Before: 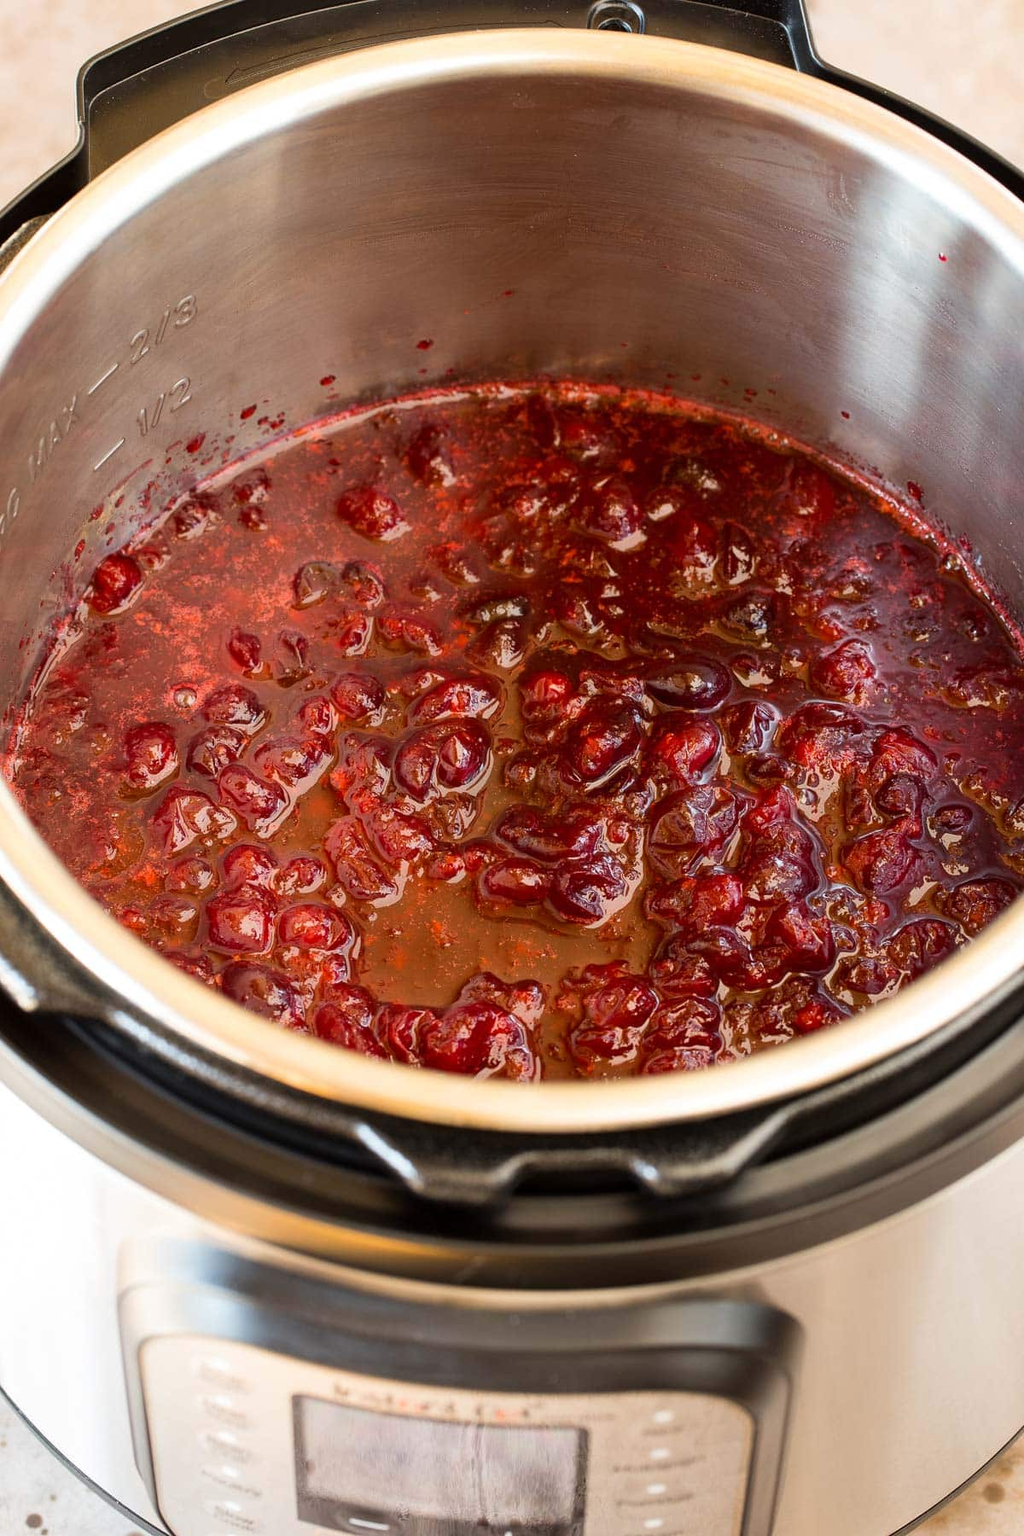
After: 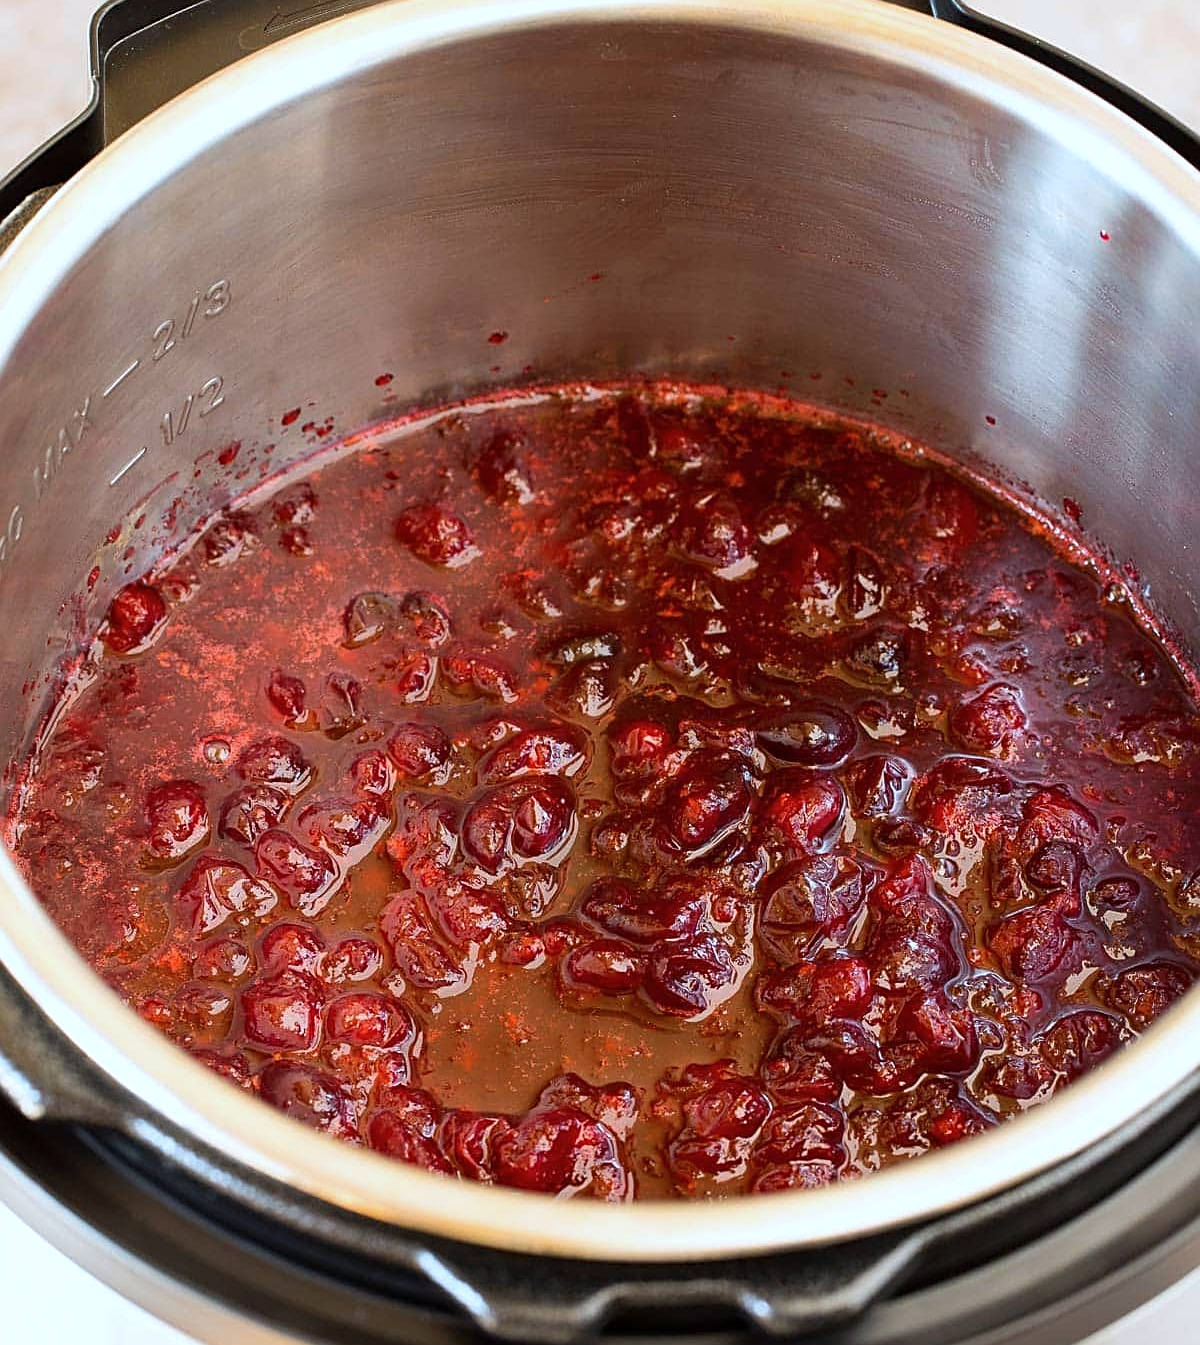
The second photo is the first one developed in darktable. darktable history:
color calibration: illuminant custom, x 0.368, y 0.373, temperature 4342.45 K
sharpen: on, module defaults
crop: top 3.698%, bottom 21.567%
